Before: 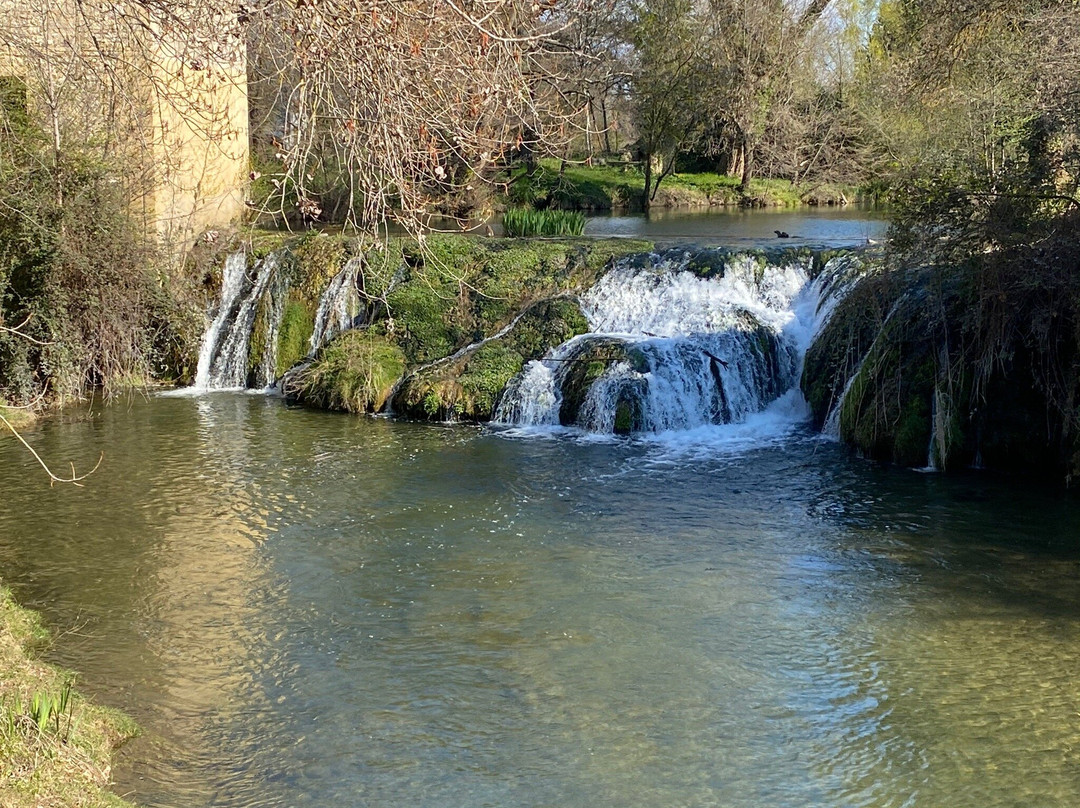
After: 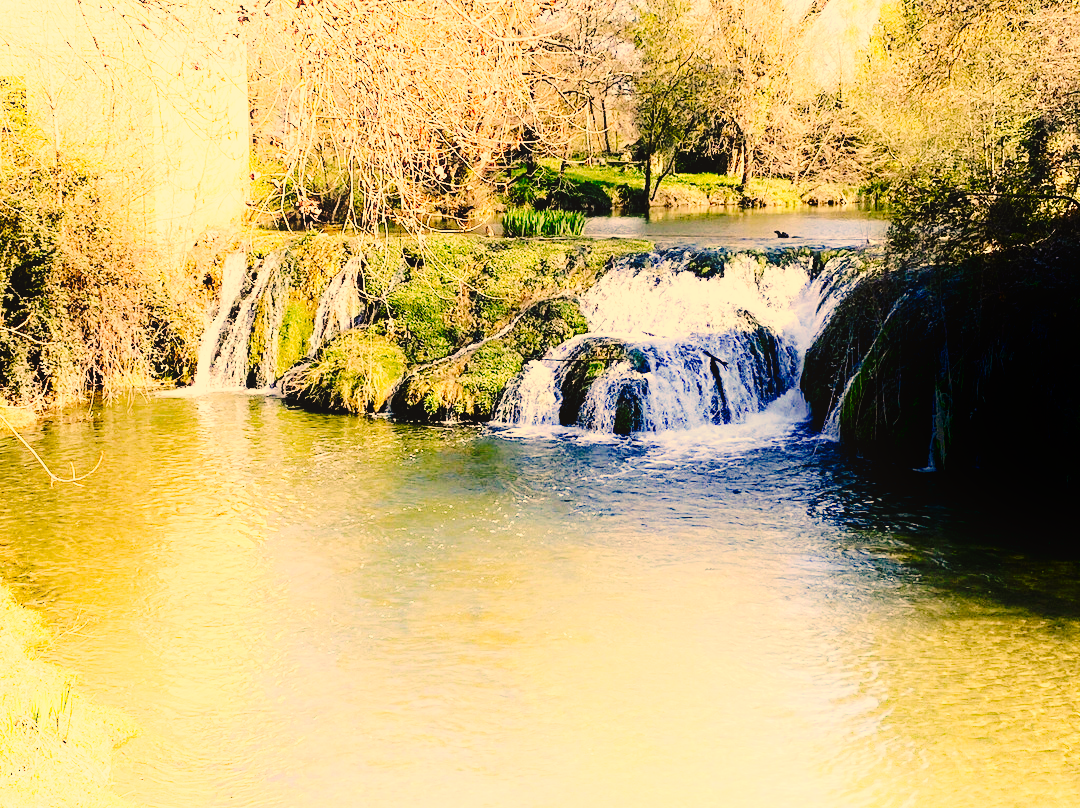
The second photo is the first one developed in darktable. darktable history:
color correction: highlights a* 15, highlights b* 31.55
base curve: curves: ch0 [(0, 0) (0.007, 0.004) (0.027, 0.03) (0.046, 0.07) (0.207, 0.54) (0.442, 0.872) (0.673, 0.972) (1, 1)], preserve colors none
shadows and highlights: shadows -90, highlights 90, soften with gaussian
tone curve: curves: ch0 [(0, 0) (0.003, 0.041) (0.011, 0.042) (0.025, 0.041) (0.044, 0.043) (0.069, 0.048) (0.1, 0.059) (0.136, 0.079) (0.177, 0.107) (0.224, 0.152) (0.277, 0.235) (0.335, 0.331) (0.399, 0.427) (0.468, 0.512) (0.543, 0.595) (0.623, 0.668) (0.709, 0.736) (0.801, 0.813) (0.898, 0.891) (1, 1)], preserve colors none
